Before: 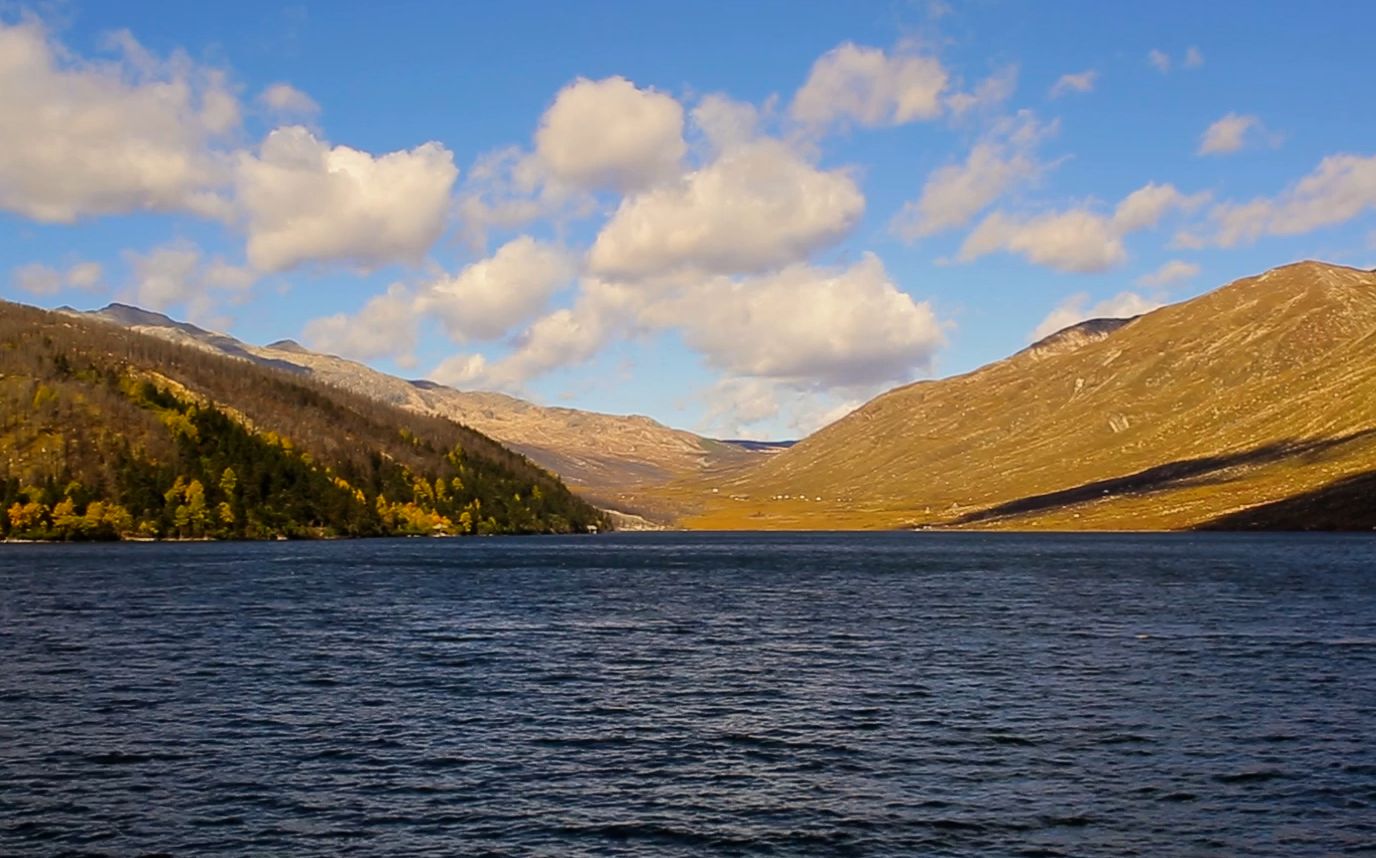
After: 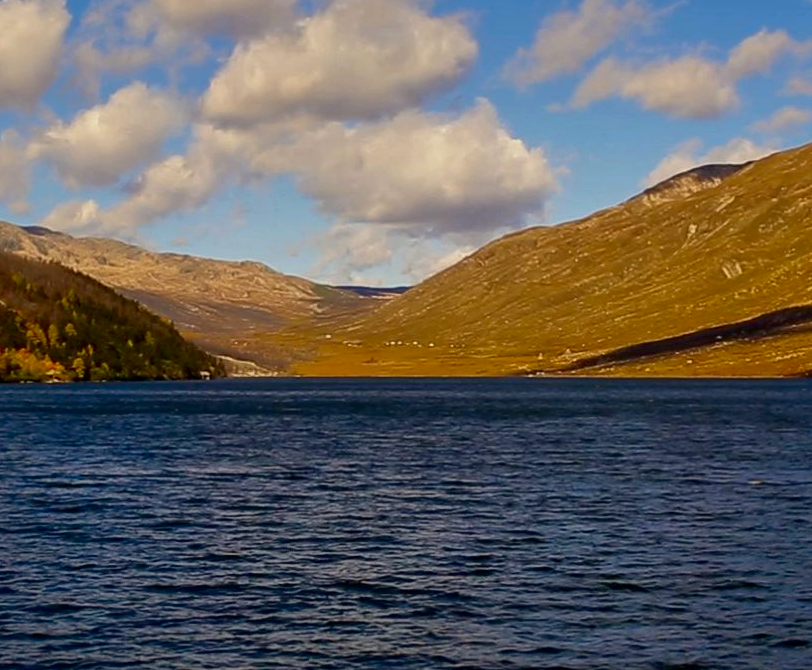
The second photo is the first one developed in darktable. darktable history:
contrast brightness saturation: brightness -0.219, saturation 0.083
contrast equalizer: octaves 7, y [[0.46, 0.454, 0.451, 0.451, 0.455, 0.46], [0.5 ×6], [0.5 ×6], [0 ×6], [0 ×6]], mix -0.3
crop and rotate: left 28.139%, top 18.026%, right 12.801%, bottom 3.799%
shadows and highlights: on, module defaults
